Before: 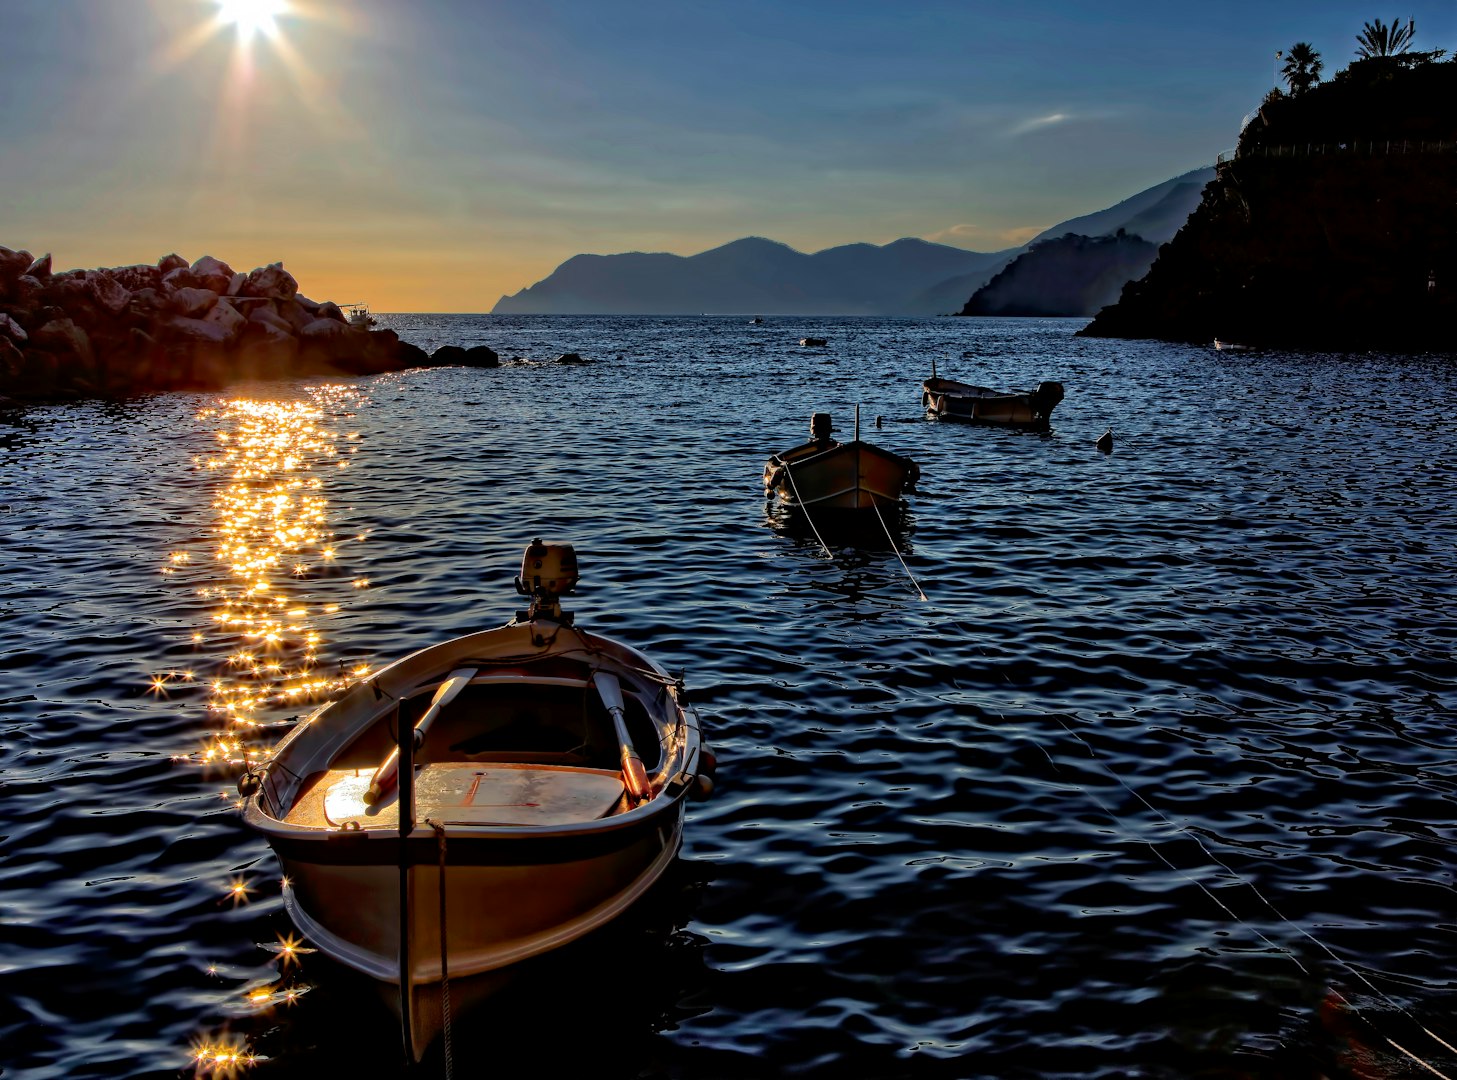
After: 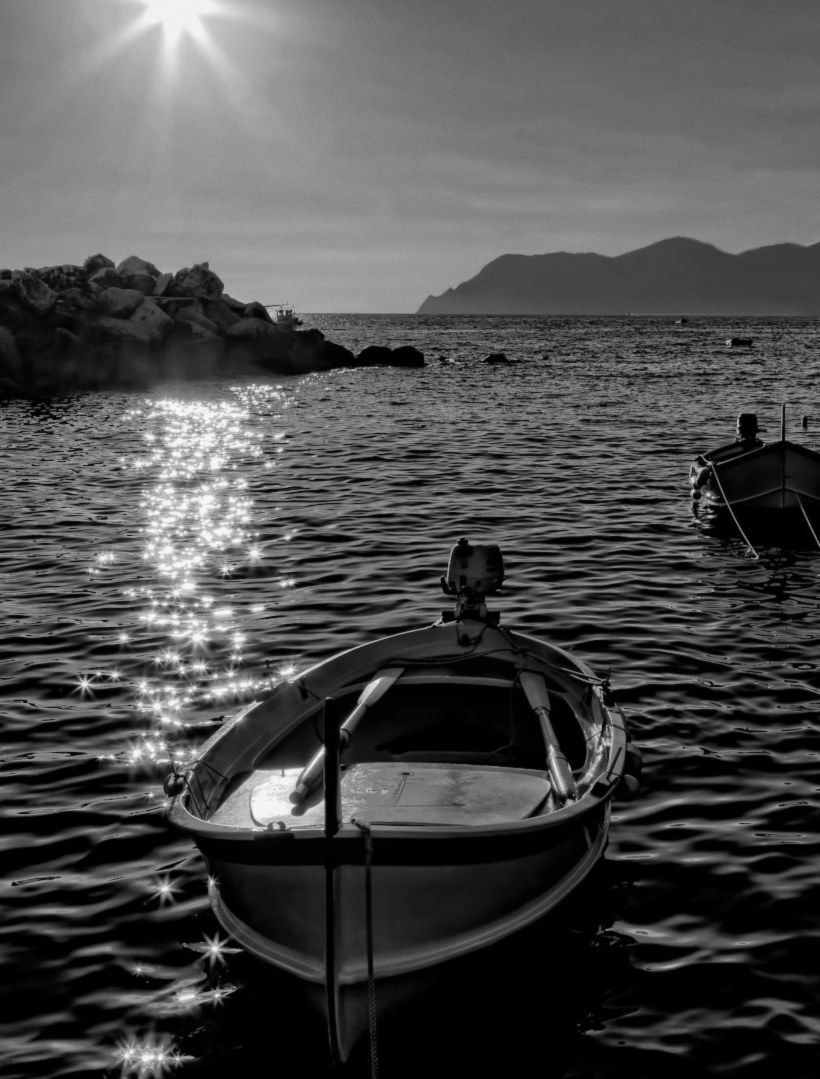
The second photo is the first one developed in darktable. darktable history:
lowpass: radius 0.5, unbound 0
crop: left 5.114%, right 38.589%
monochrome: a 73.58, b 64.21
grain: coarseness 14.57 ISO, strength 8.8%
